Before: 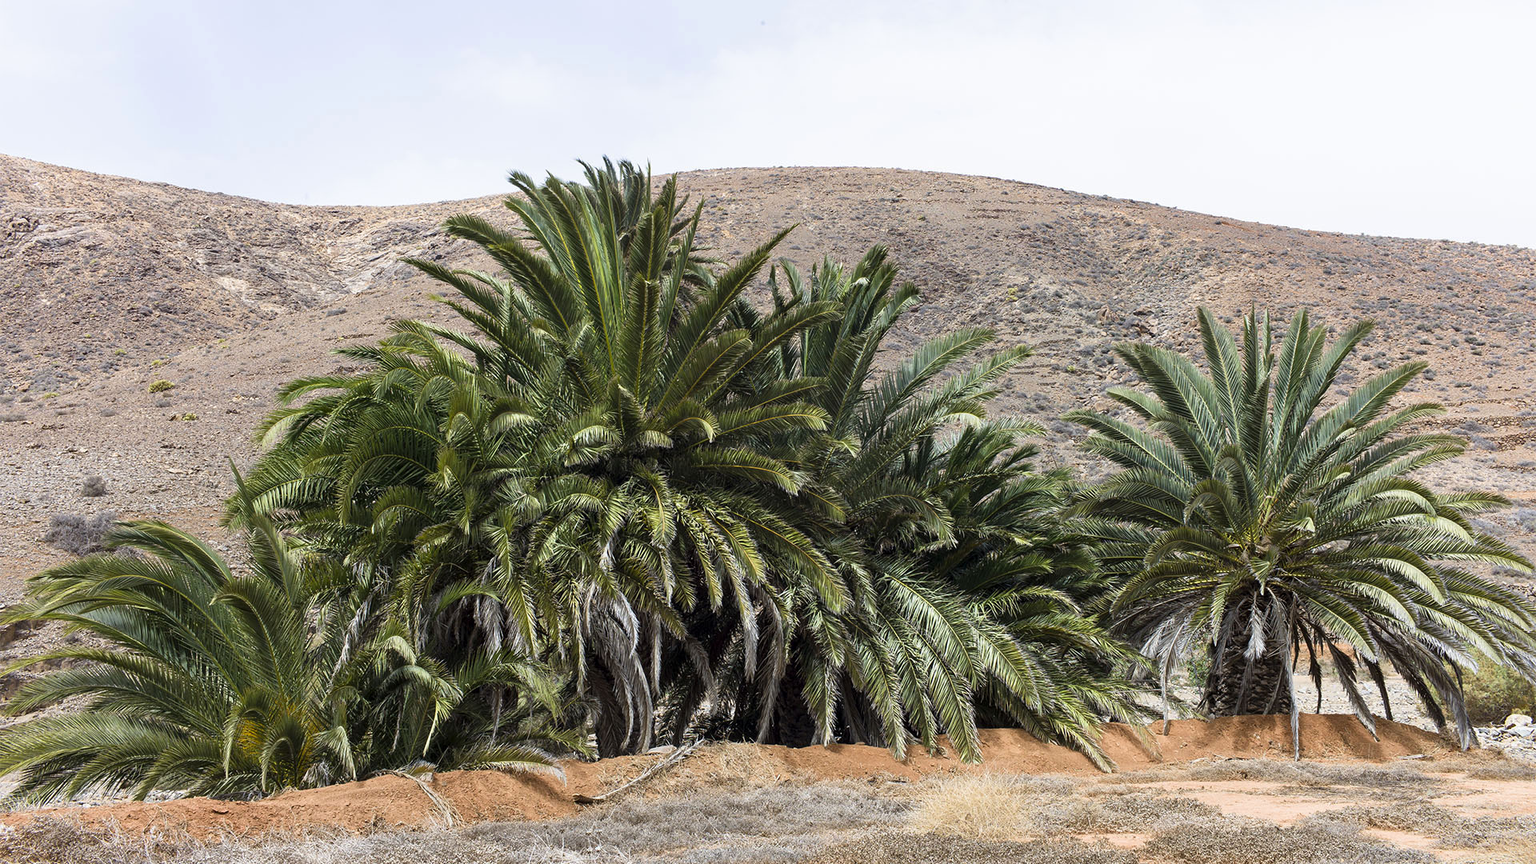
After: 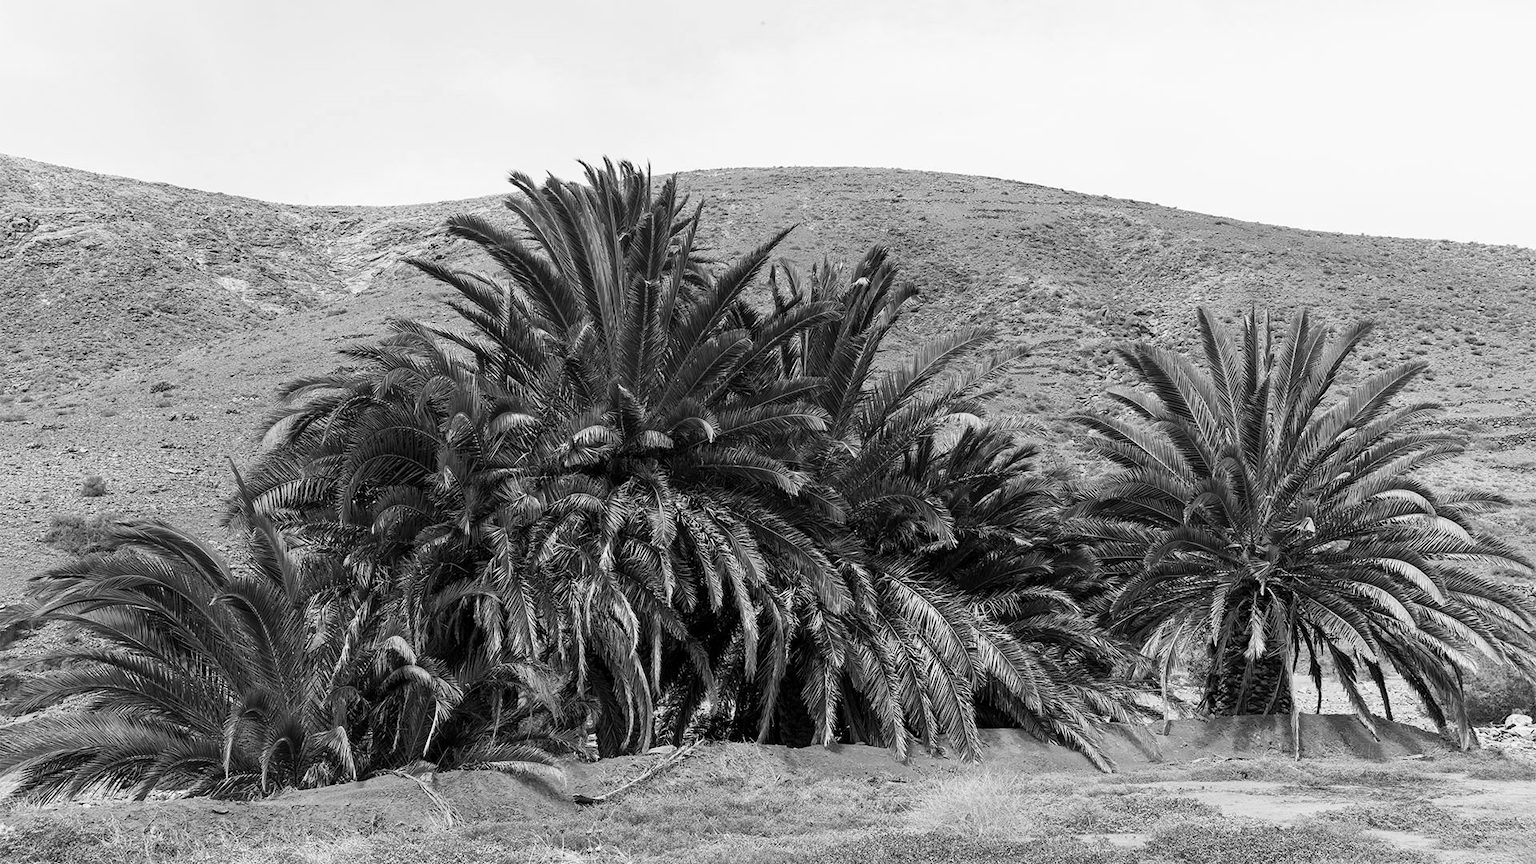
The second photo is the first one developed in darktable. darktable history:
color calibration: output gray [0.18, 0.41, 0.41, 0], illuminant as shot in camera, x 0.358, y 0.373, temperature 4628.91 K, gamut compression 0.996
